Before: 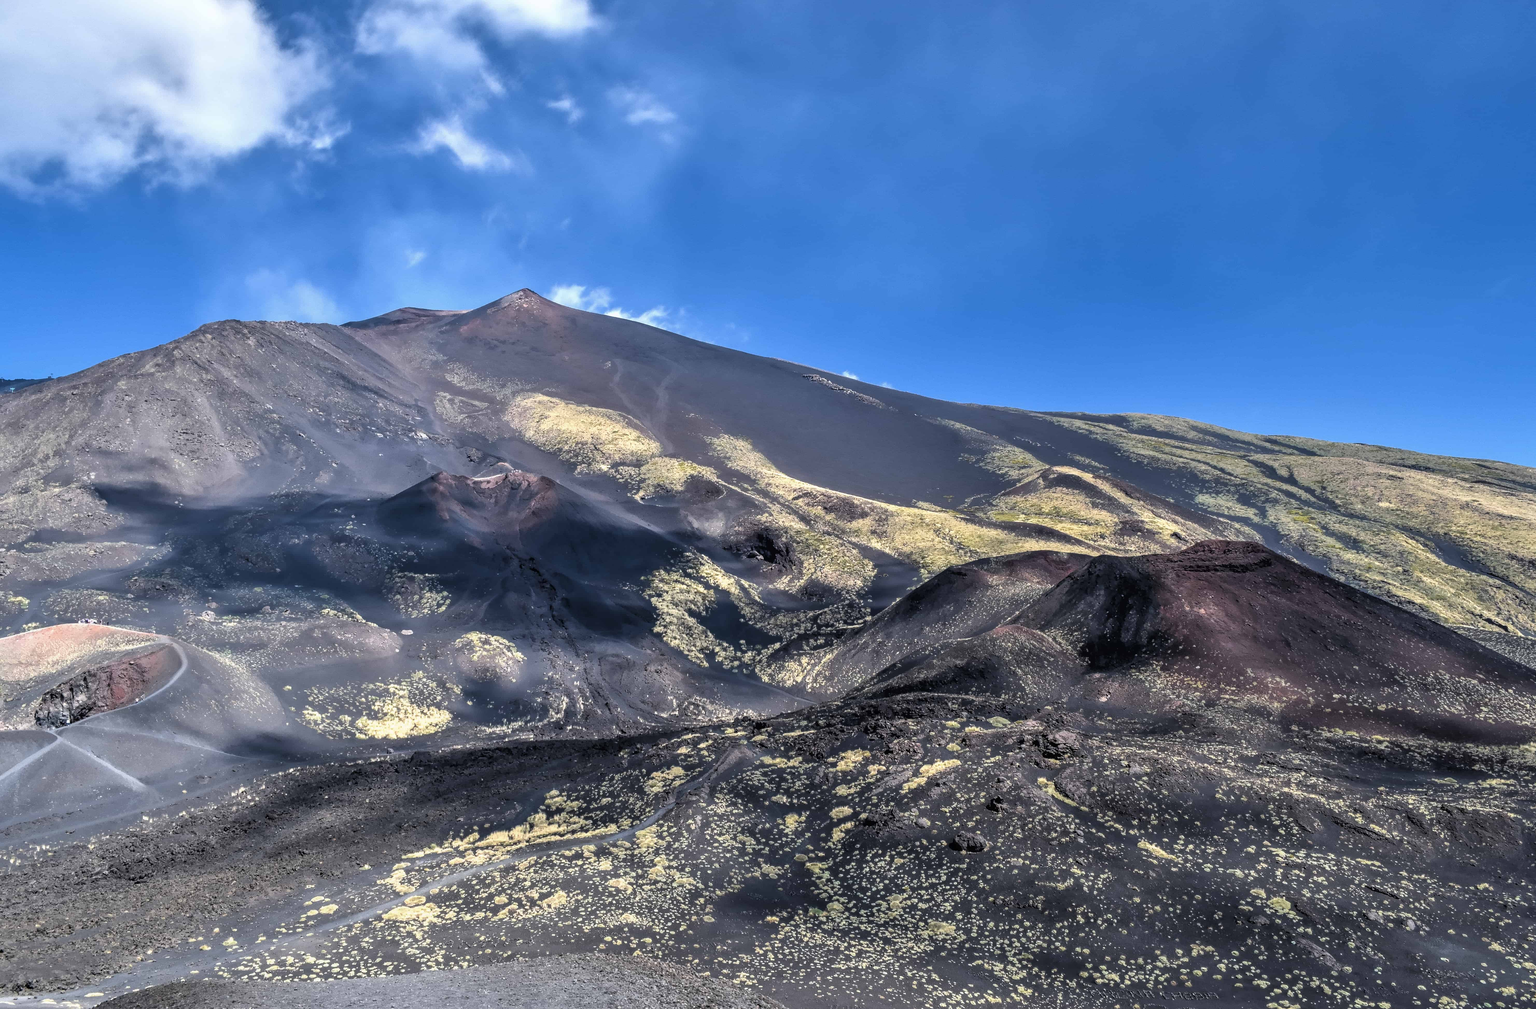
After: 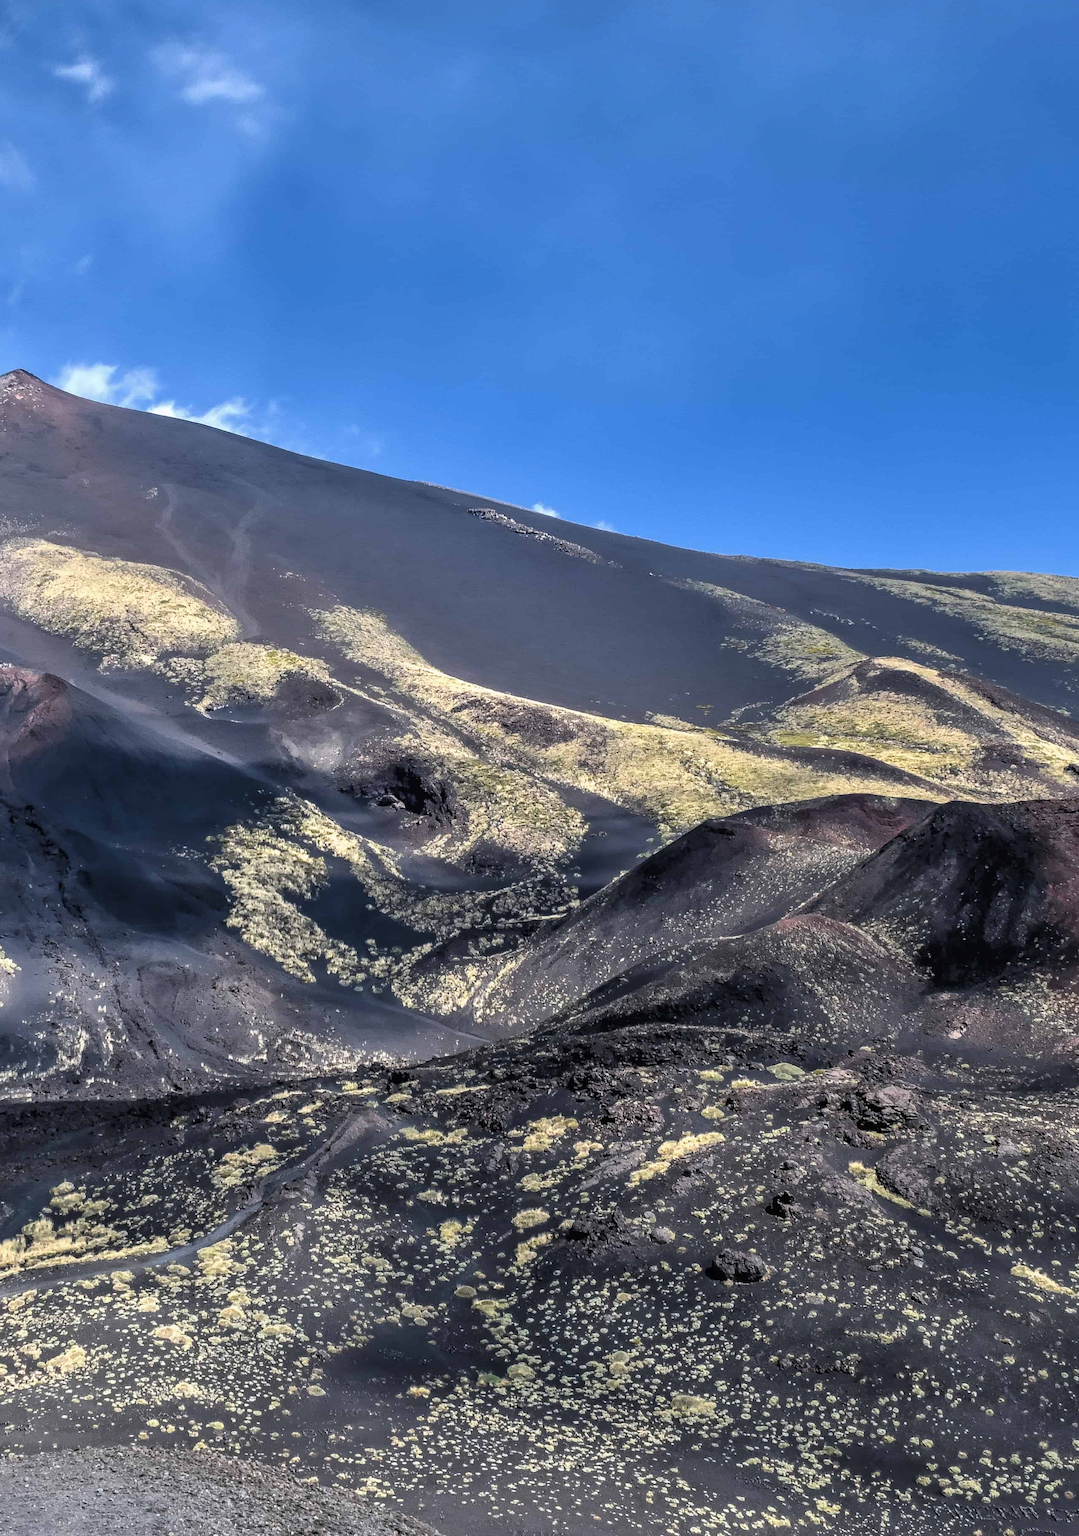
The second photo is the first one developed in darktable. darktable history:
white balance: emerald 1
tone equalizer: on, module defaults
crop: left 33.452%, top 6.025%, right 23.155%
